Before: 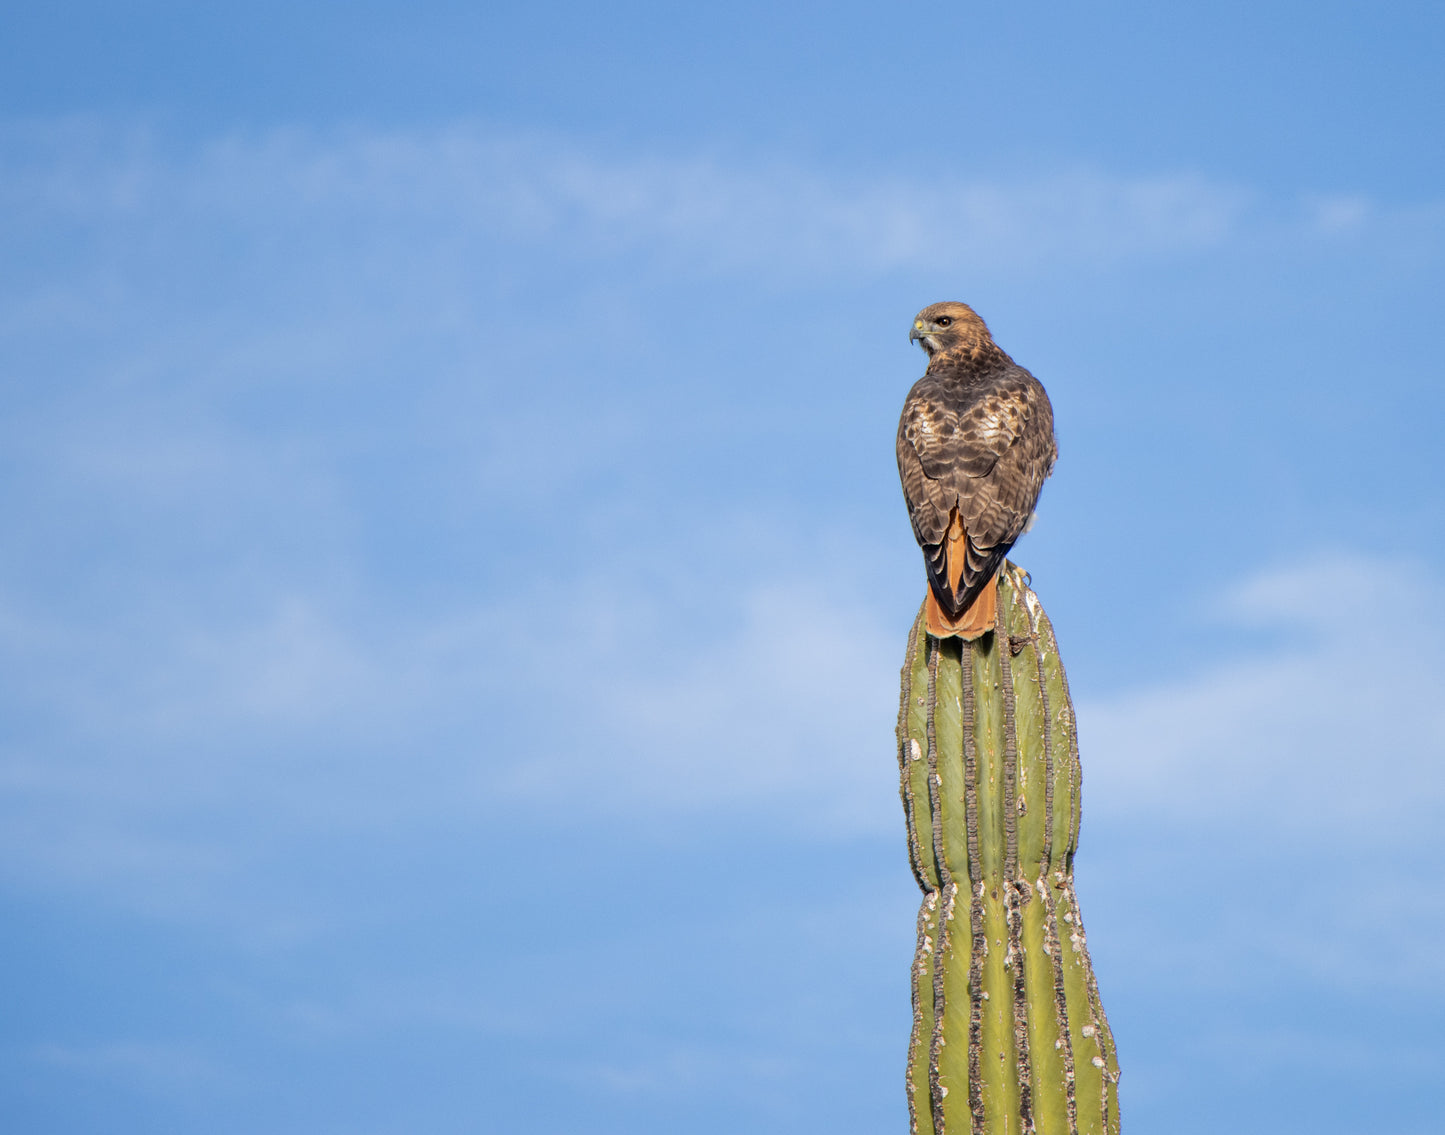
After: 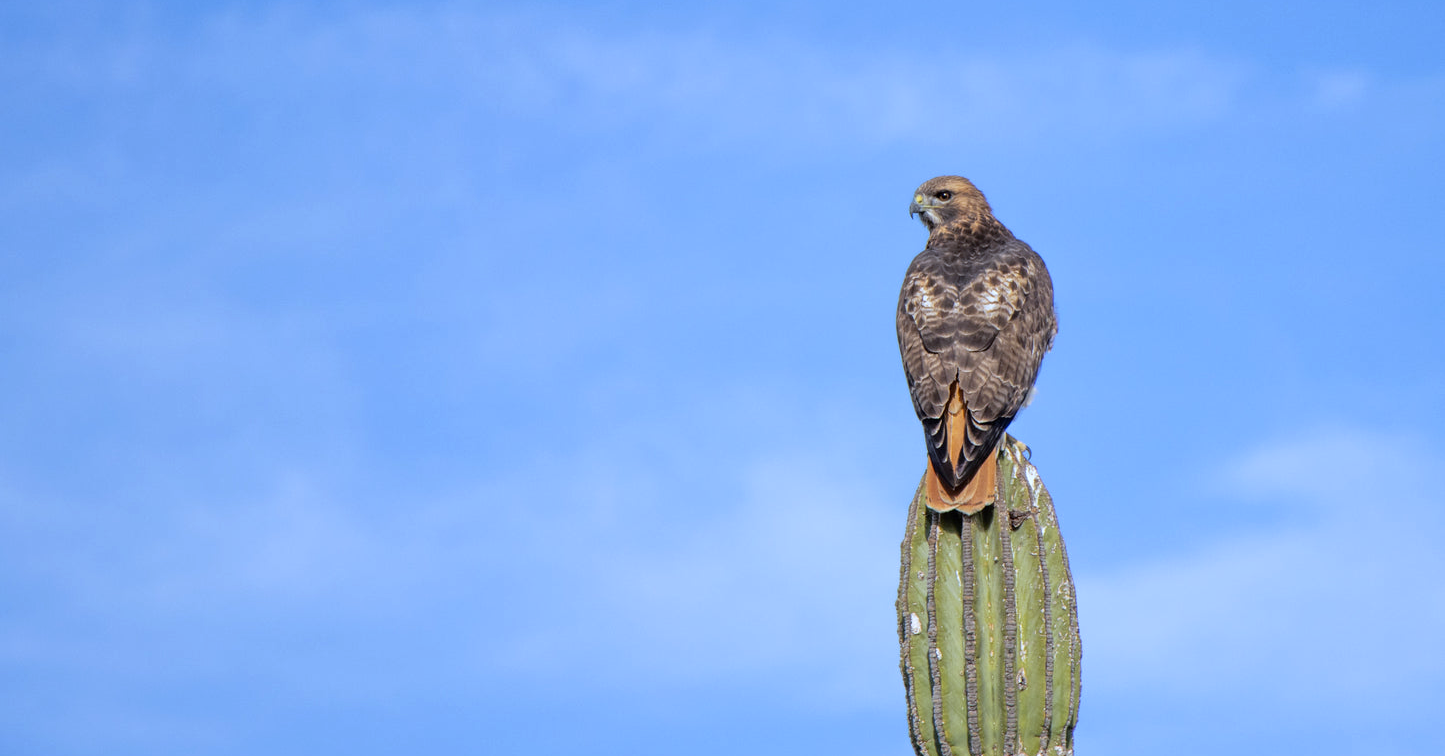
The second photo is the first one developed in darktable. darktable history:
white balance: red 0.926, green 1.003, blue 1.133
crop: top 11.166%, bottom 22.168%
